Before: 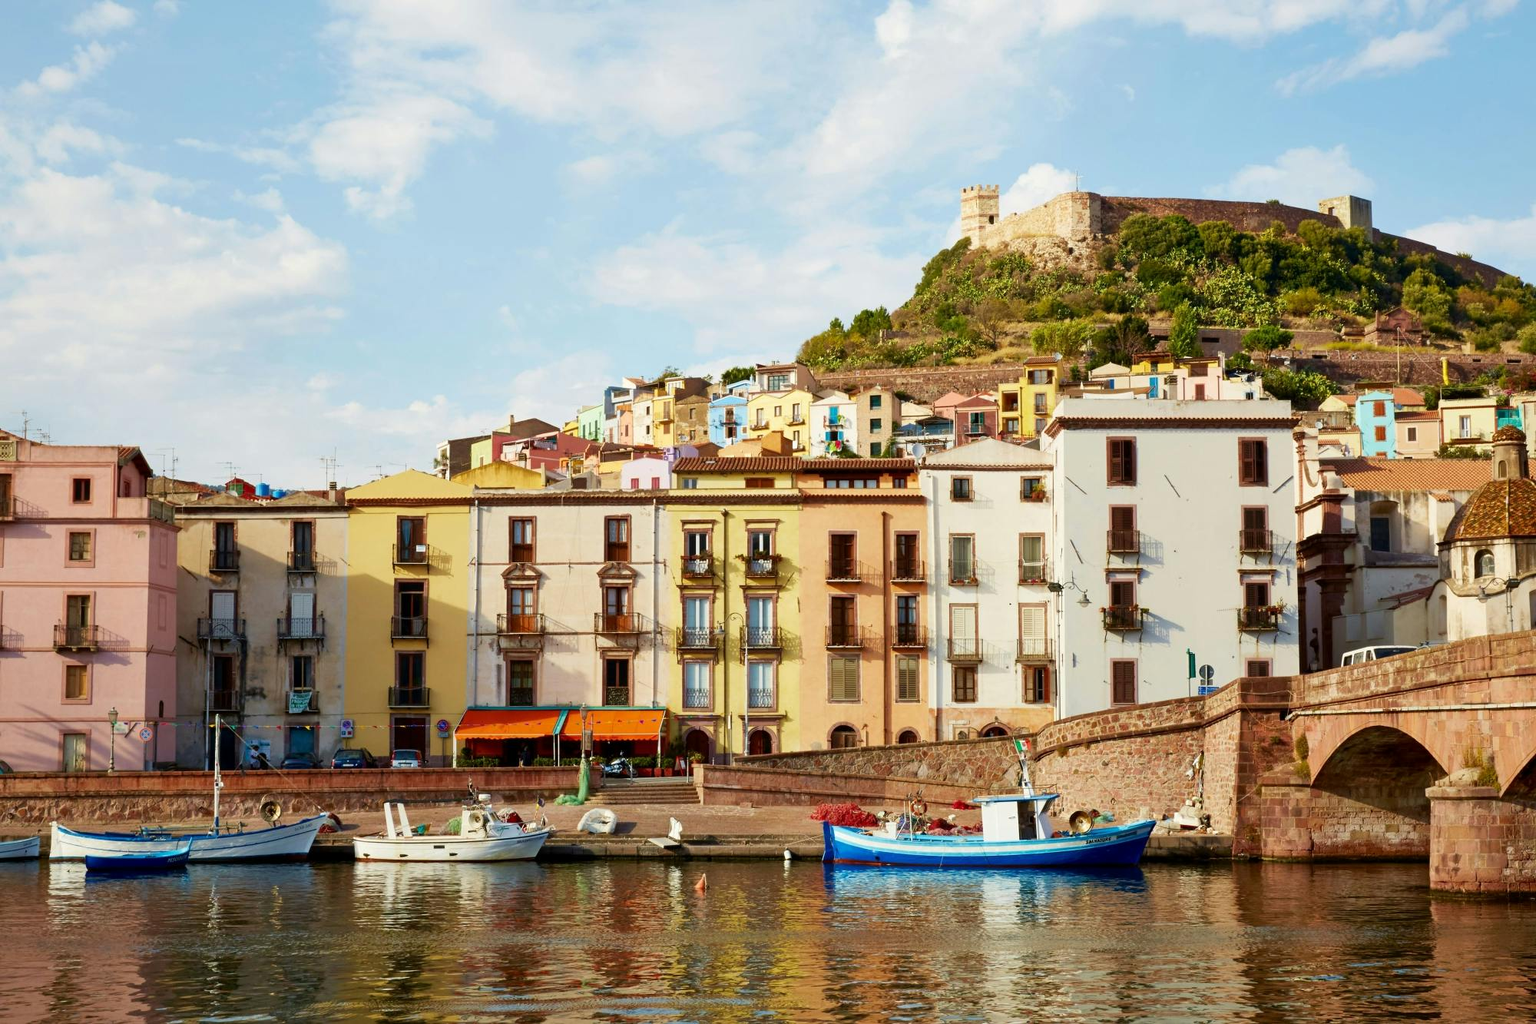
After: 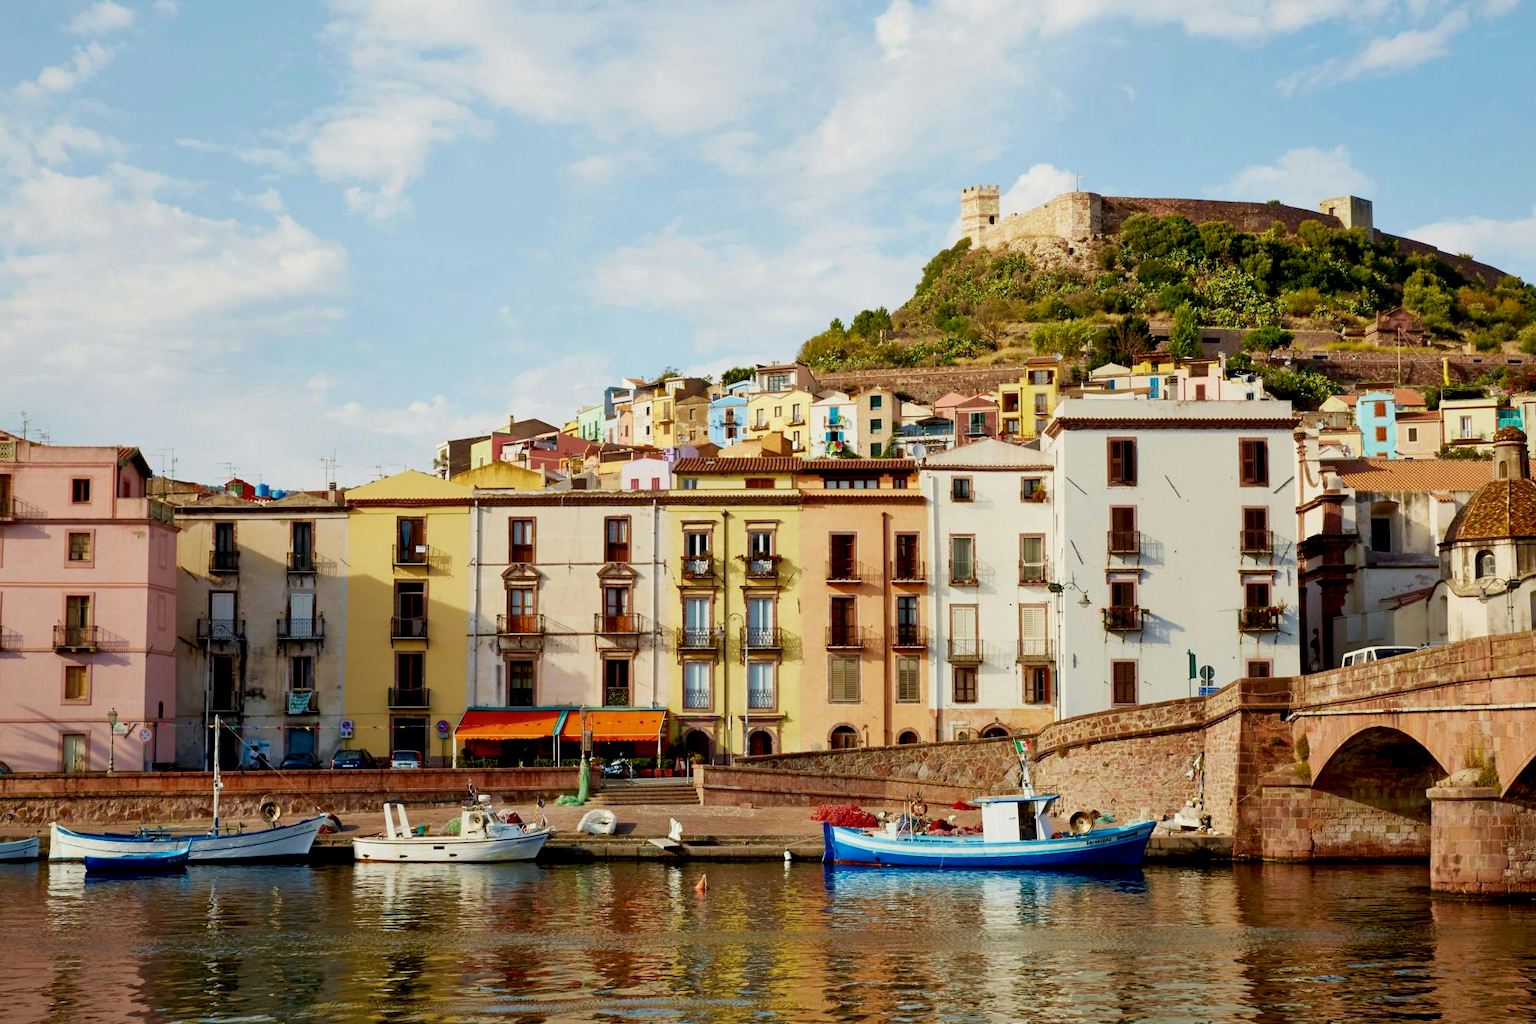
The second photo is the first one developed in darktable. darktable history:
exposure: black level correction 0.009, exposure -0.158 EV, compensate highlight preservation false
crop and rotate: left 0.099%, bottom 0.005%
